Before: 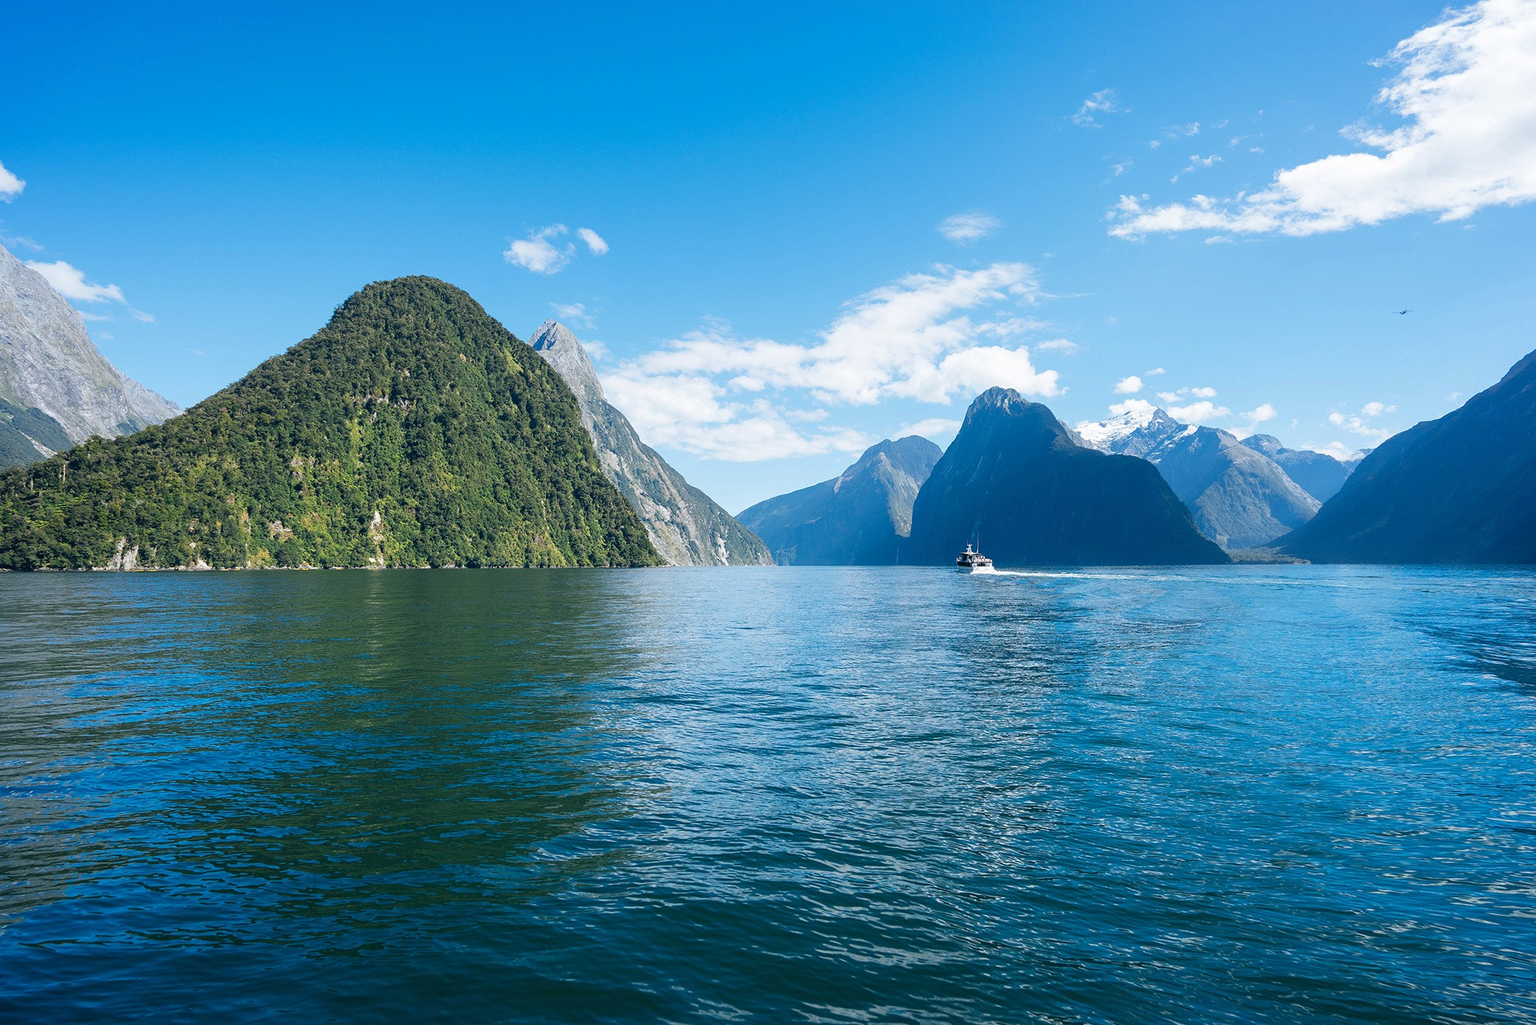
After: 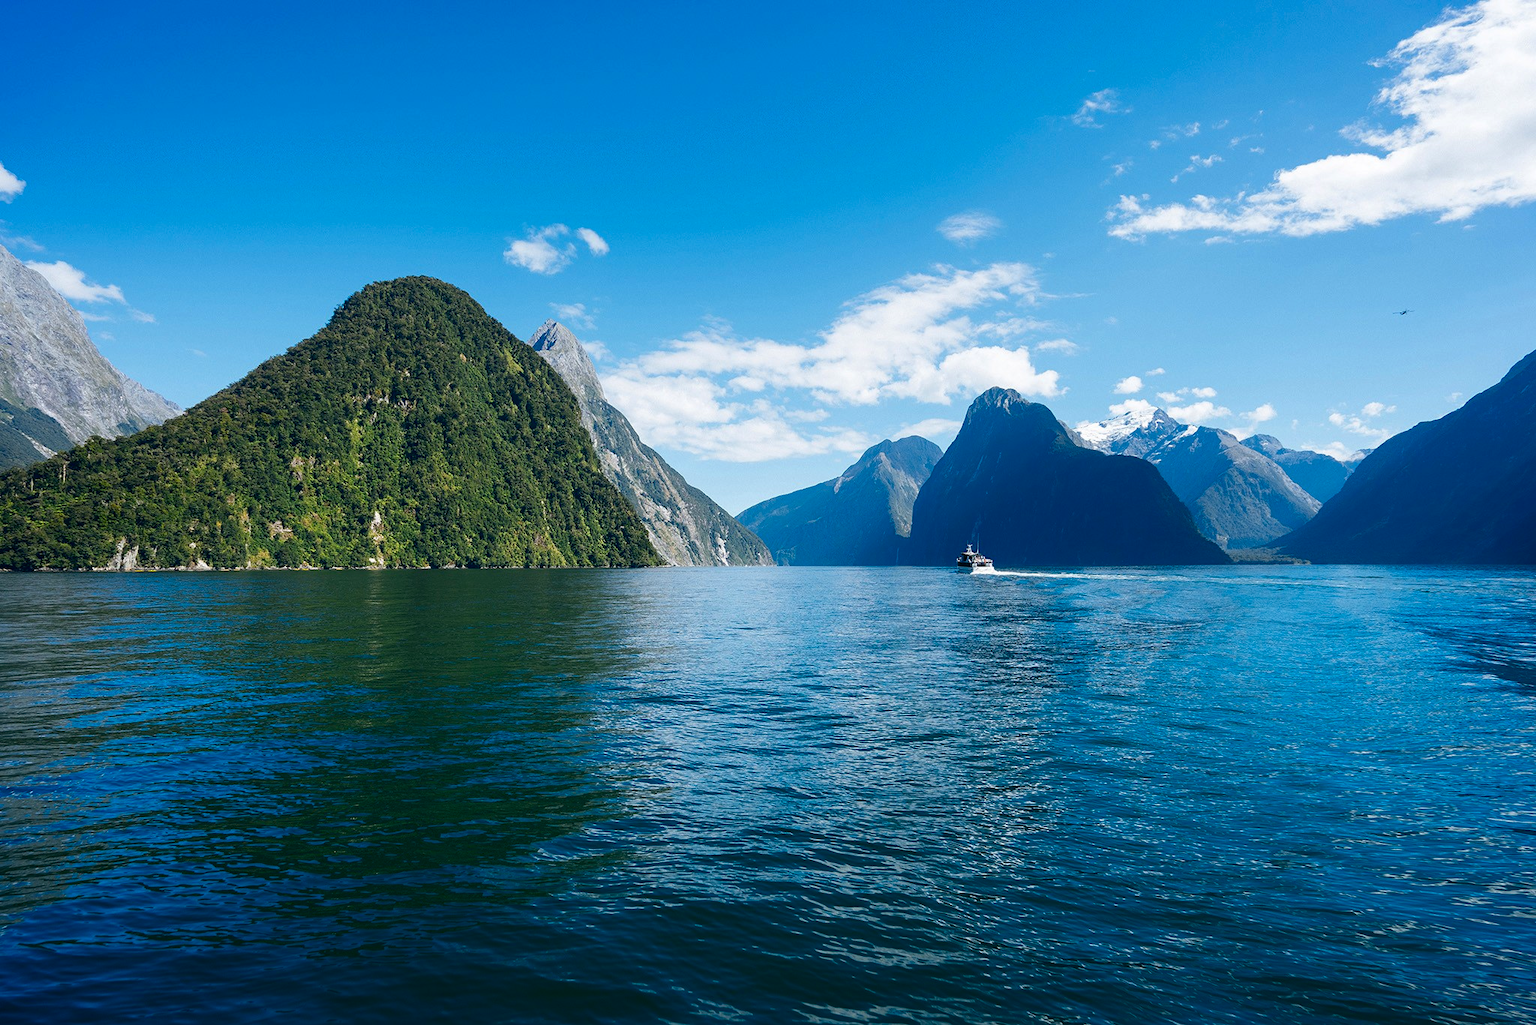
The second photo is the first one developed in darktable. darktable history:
contrast brightness saturation: contrast 0.068, brightness -0.154, saturation 0.114
